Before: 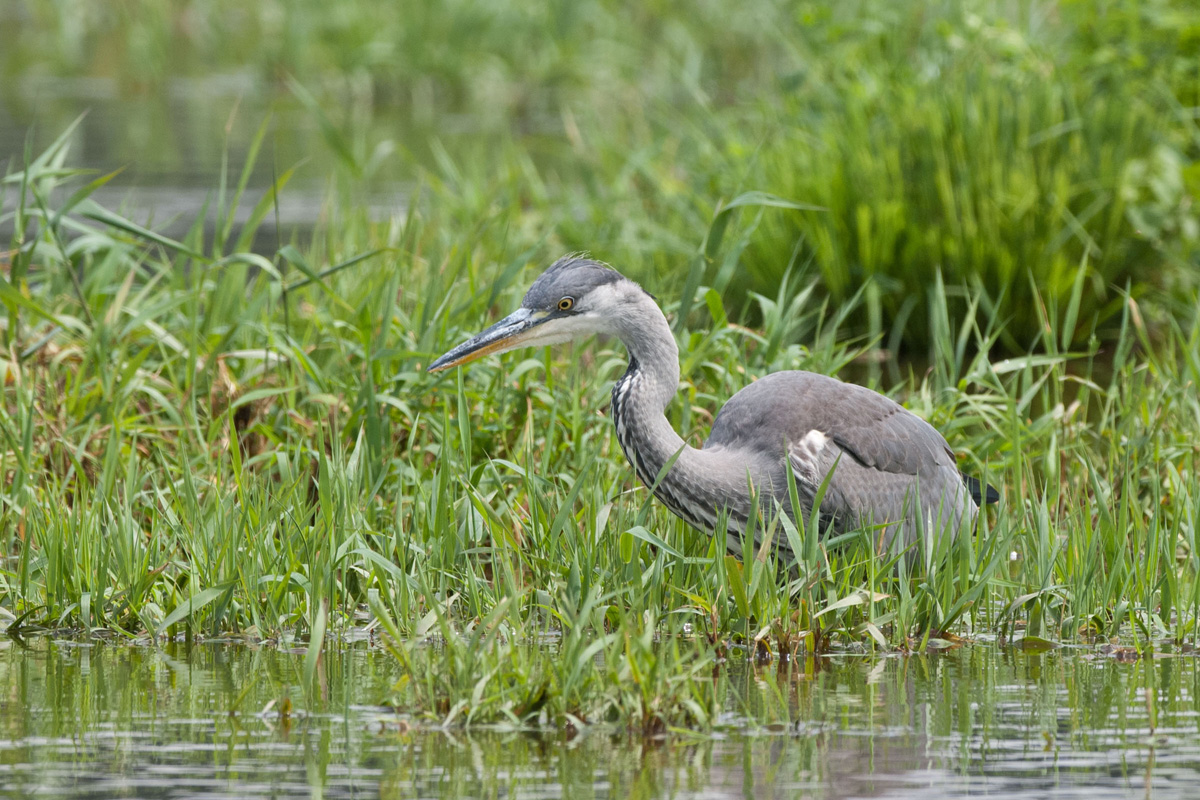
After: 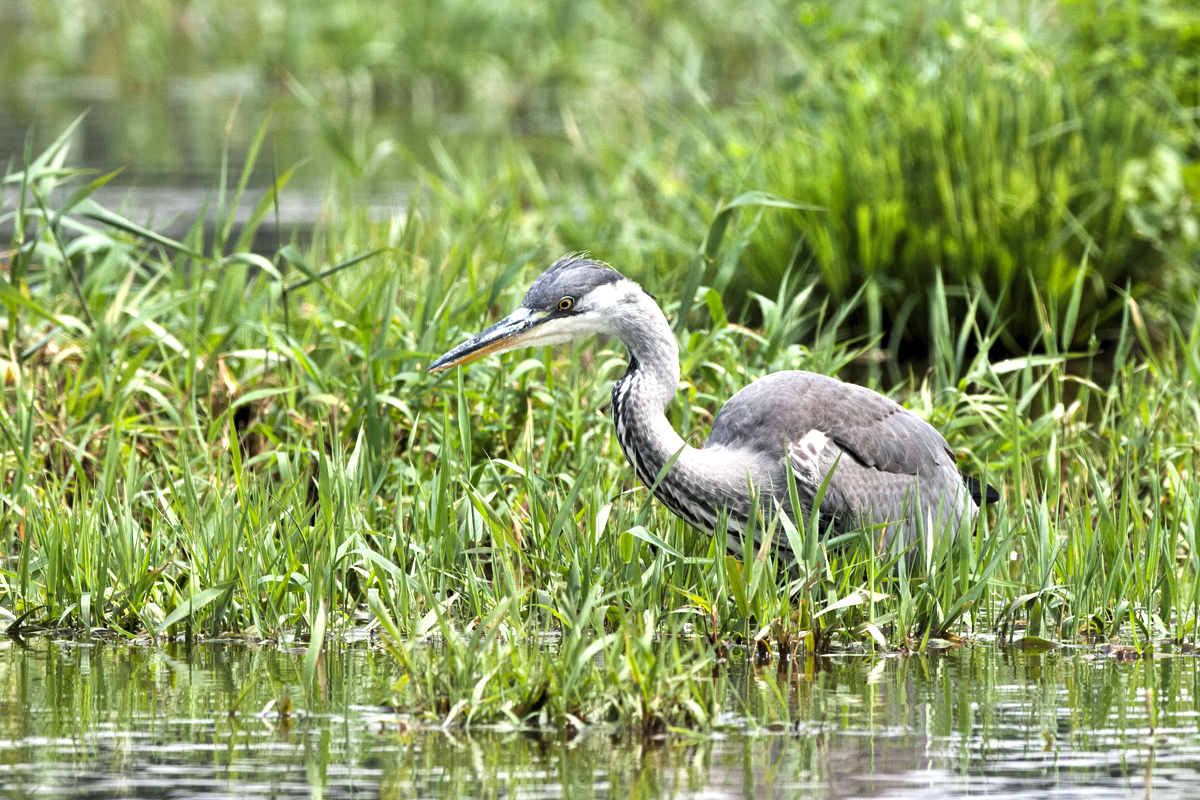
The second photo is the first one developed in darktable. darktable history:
levels: black 0.039%, levels [0.129, 0.519, 0.867]
base curve: curves: ch0 [(0, 0) (0.666, 0.806) (1, 1)], preserve colors none
